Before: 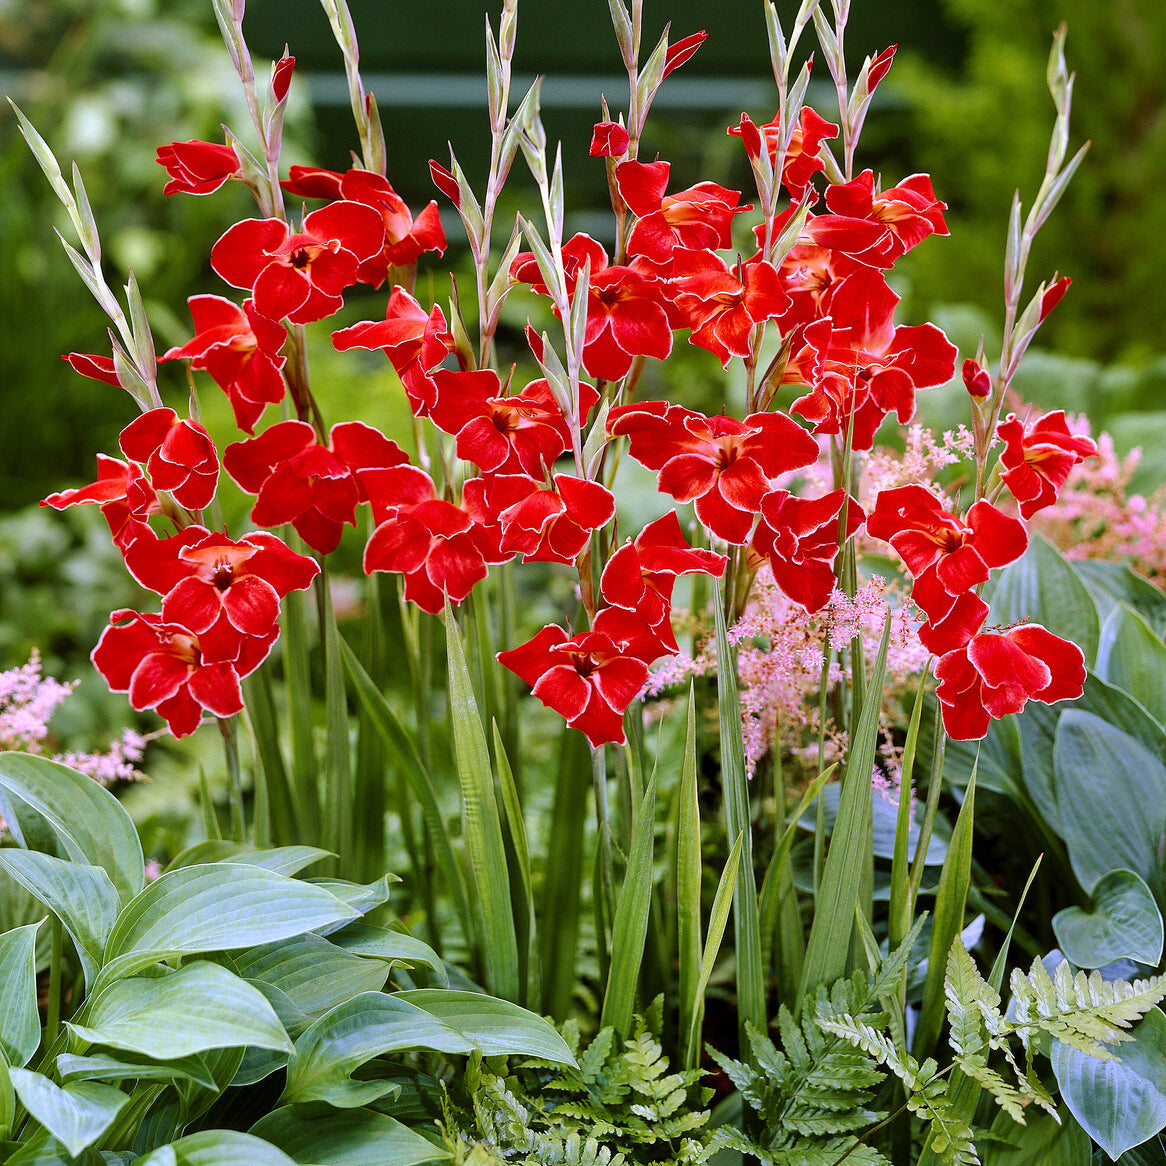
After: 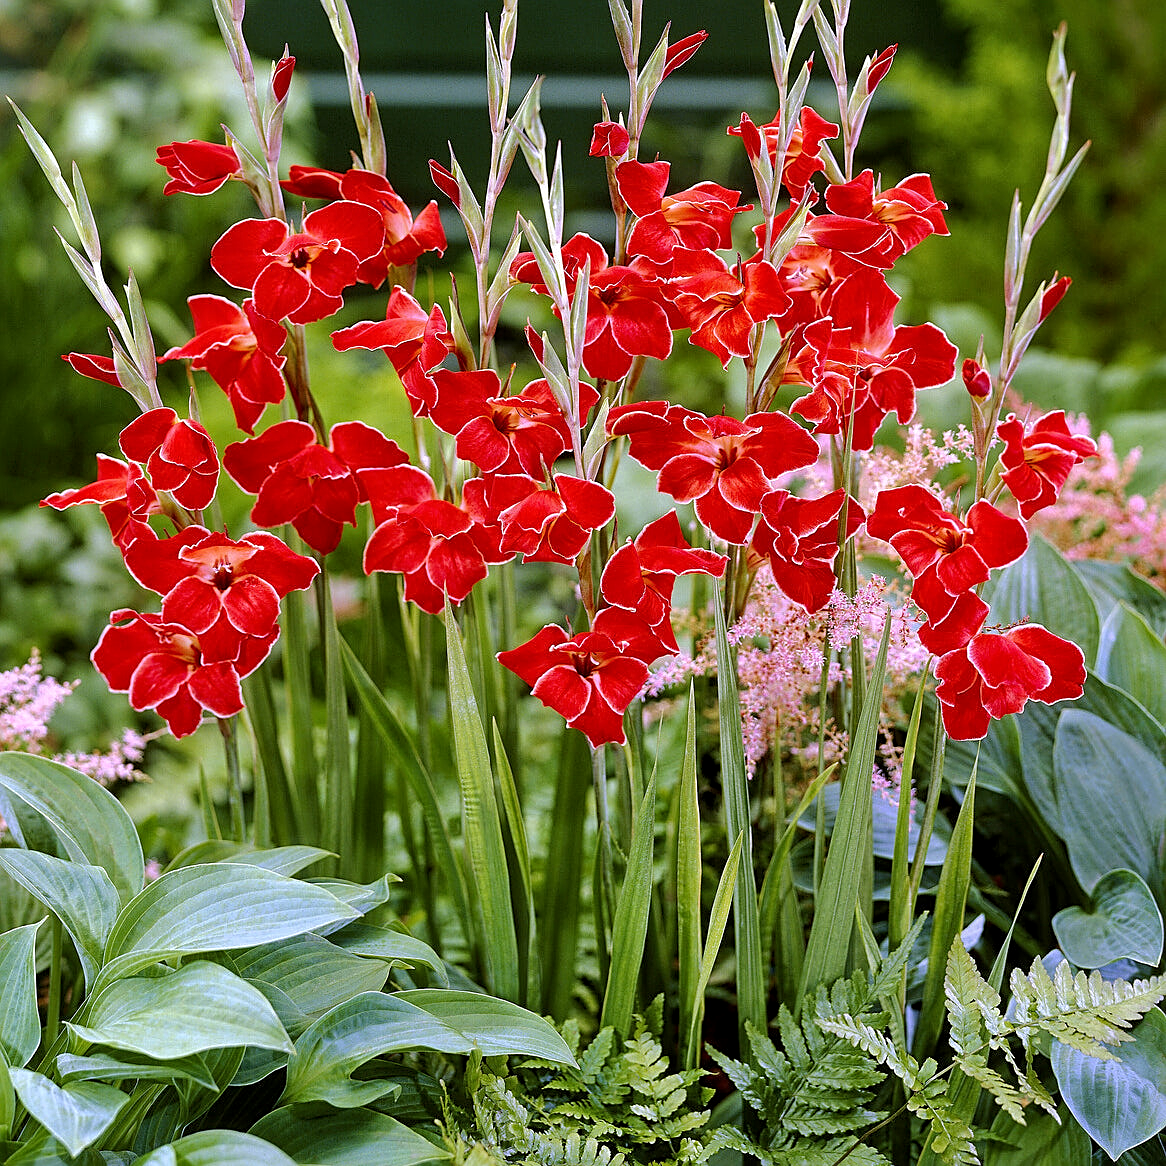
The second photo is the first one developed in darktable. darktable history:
tone equalizer: -8 EV -1.84 EV, -7 EV -1.16 EV, -6 EV -1.62 EV, smoothing diameter 25%, edges refinement/feathering 10, preserve details guided filter
local contrast: highlights 100%, shadows 100%, detail 120%, midtone range 0.2
sharpen: on, module defaults
